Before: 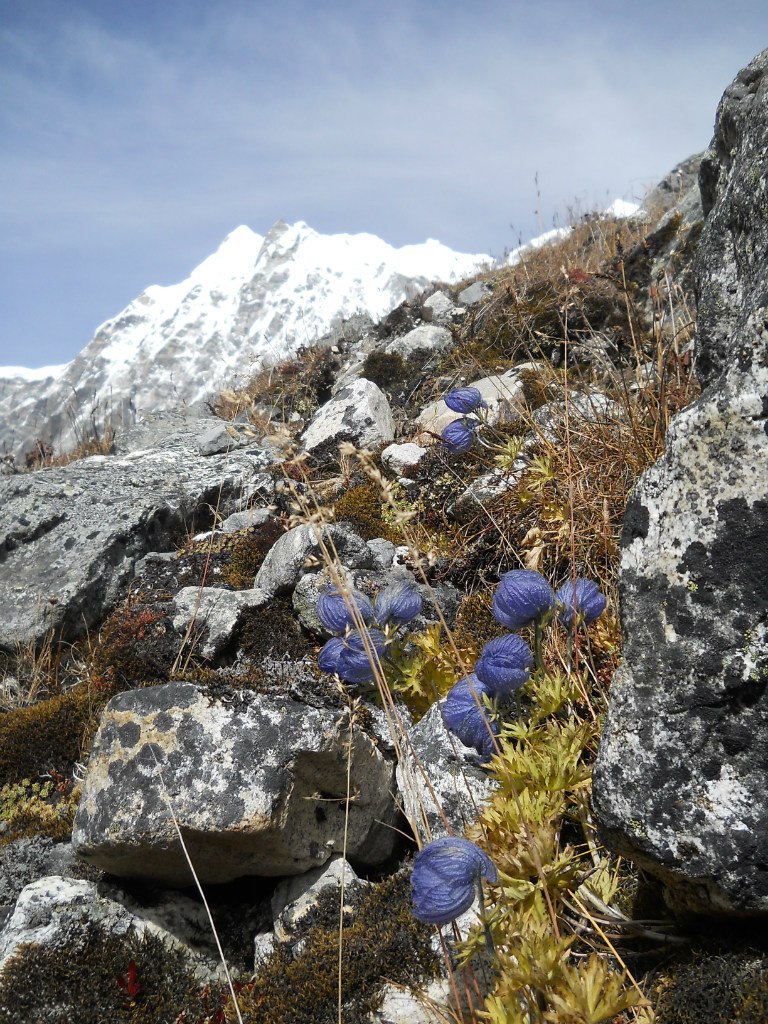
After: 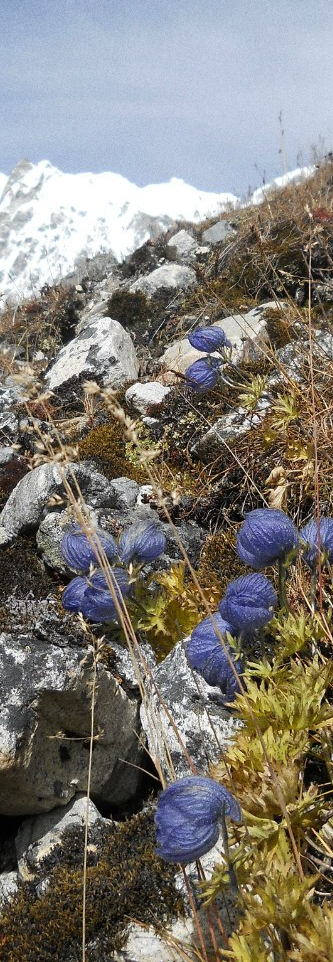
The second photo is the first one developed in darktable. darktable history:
crop: left 33.452%, top 6.025%, right 23.155%
grain: on, module defaults
